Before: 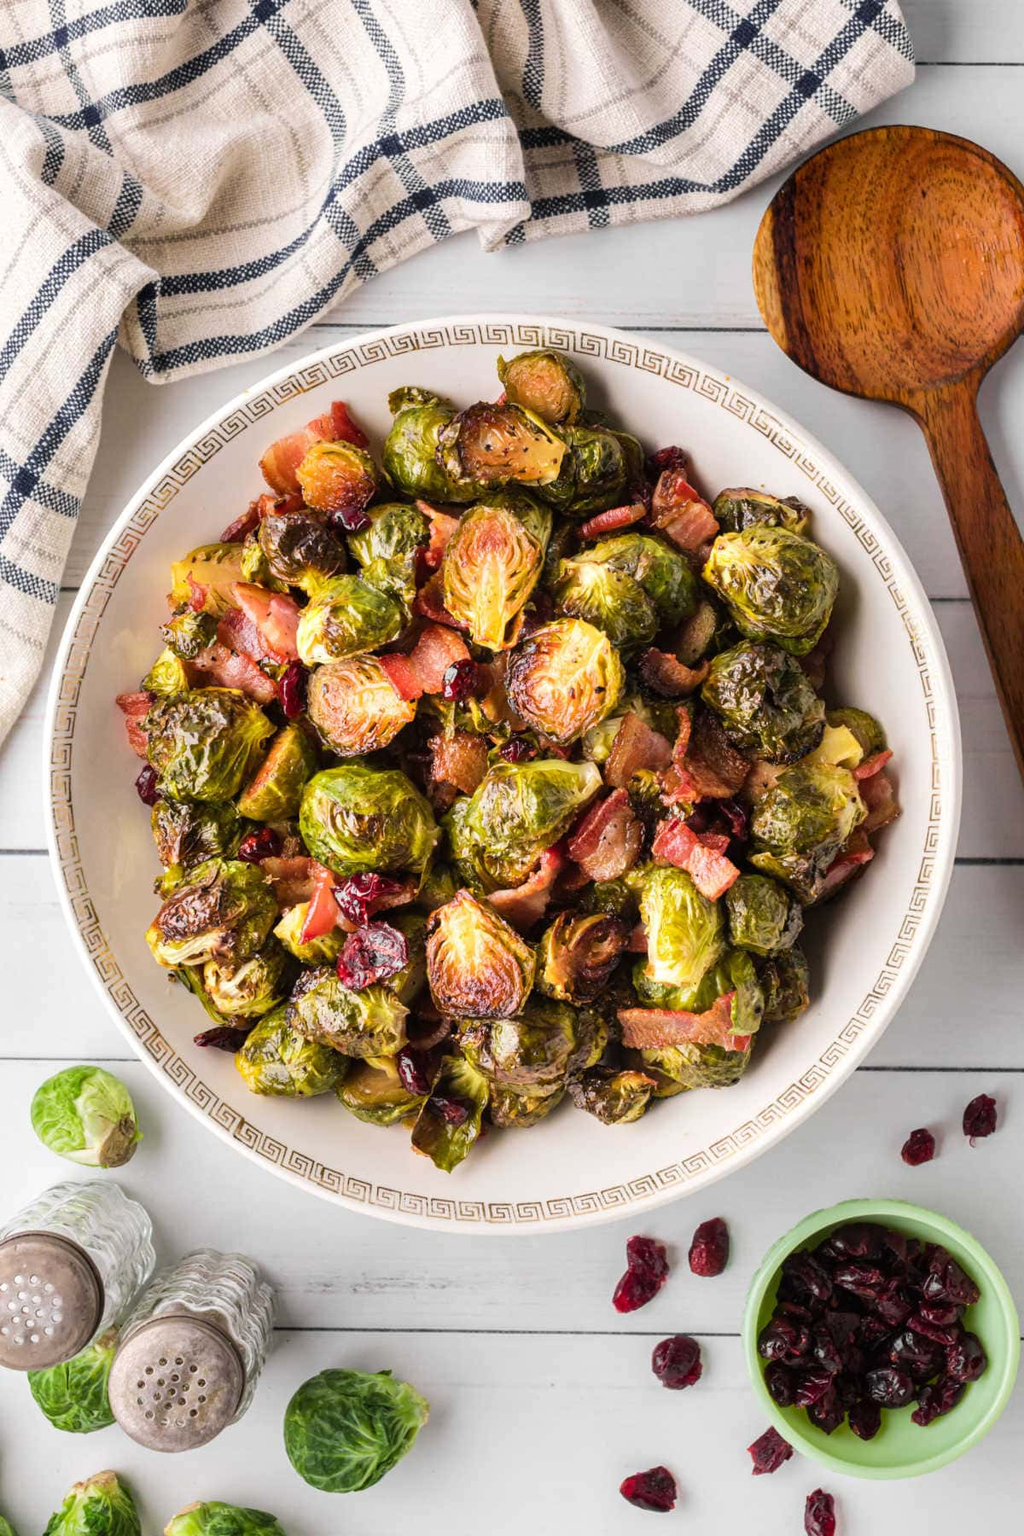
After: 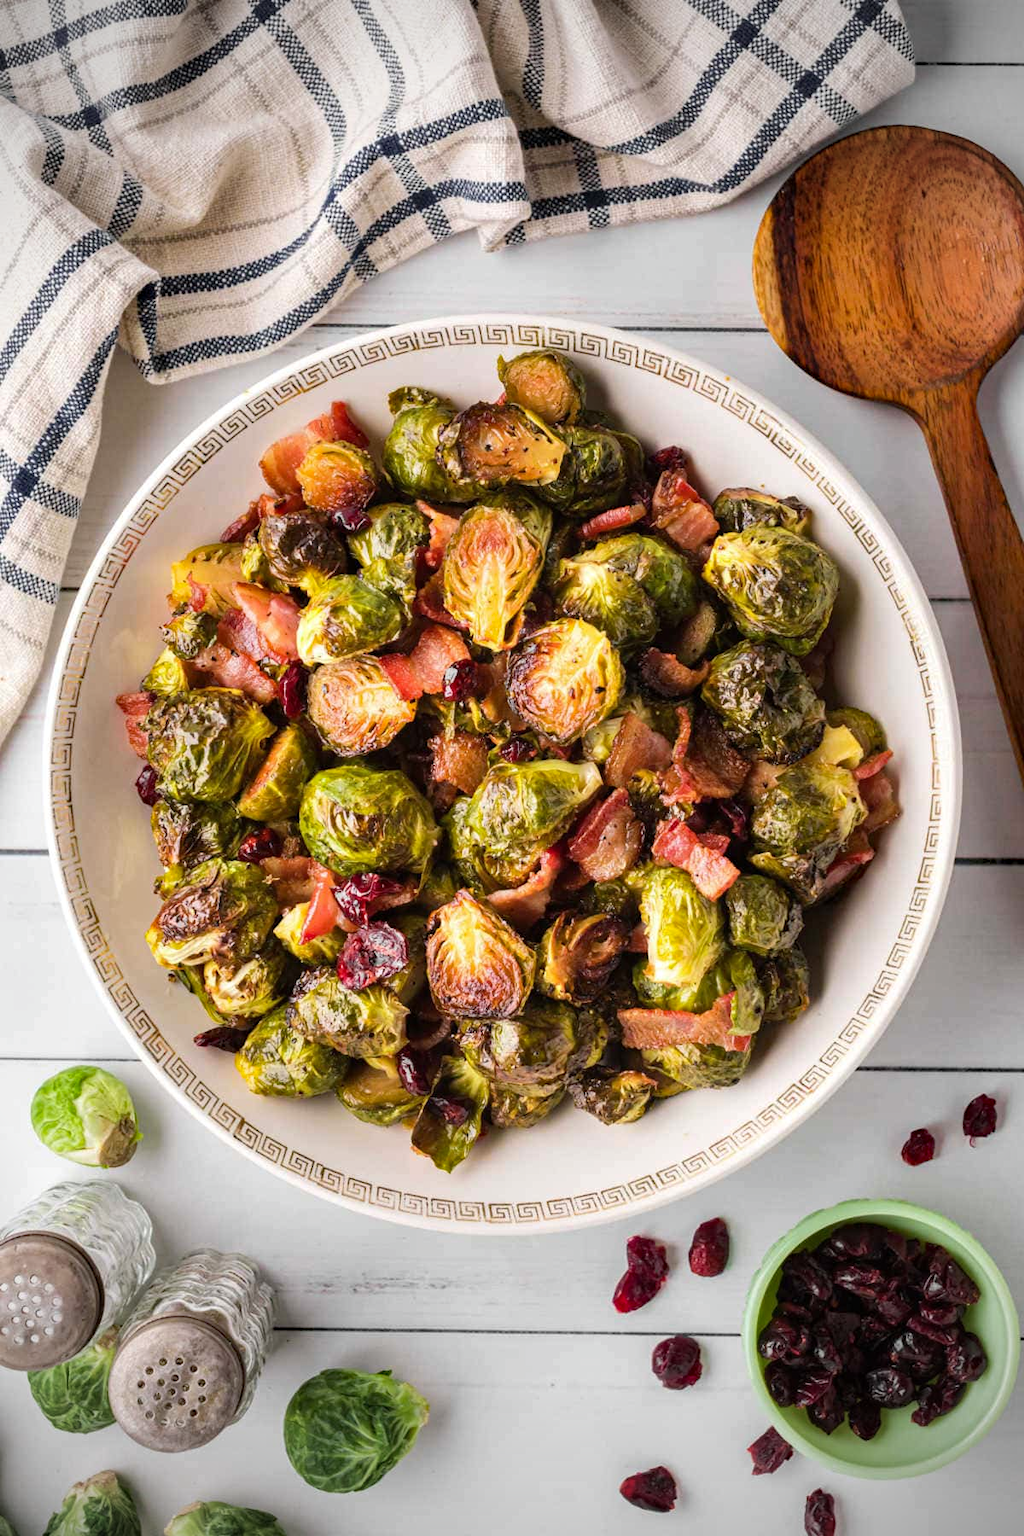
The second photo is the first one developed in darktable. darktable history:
vignetting: brightness -0.612, saturation -0.673
haze removal: compatibility mode true, adaptive false
